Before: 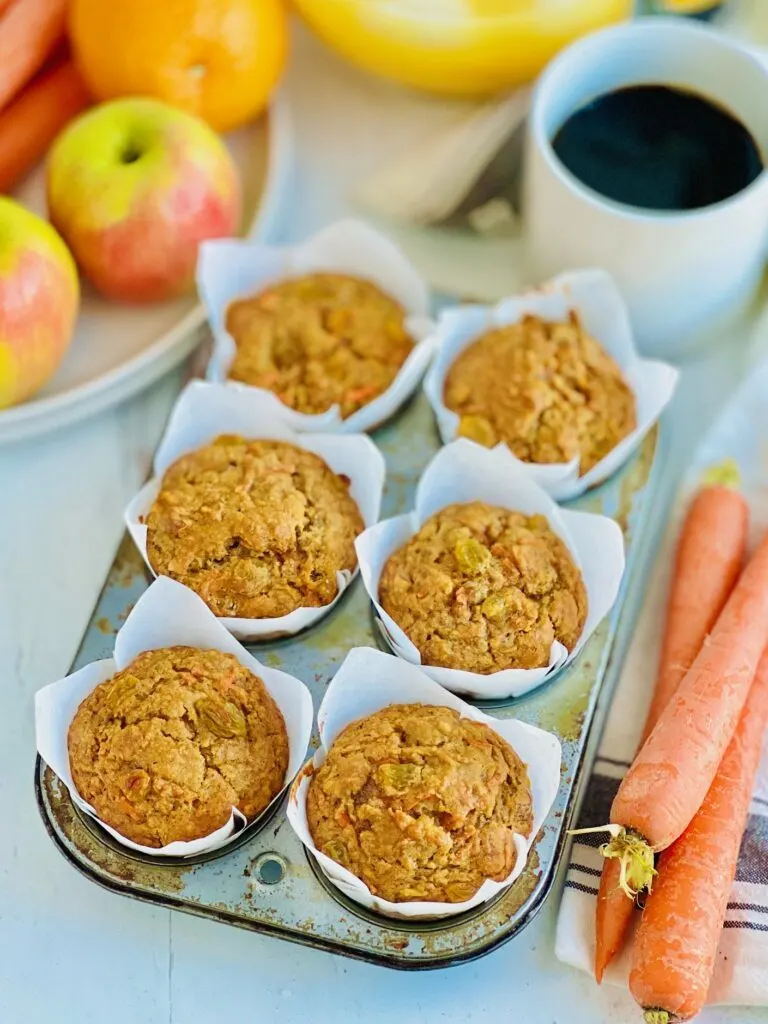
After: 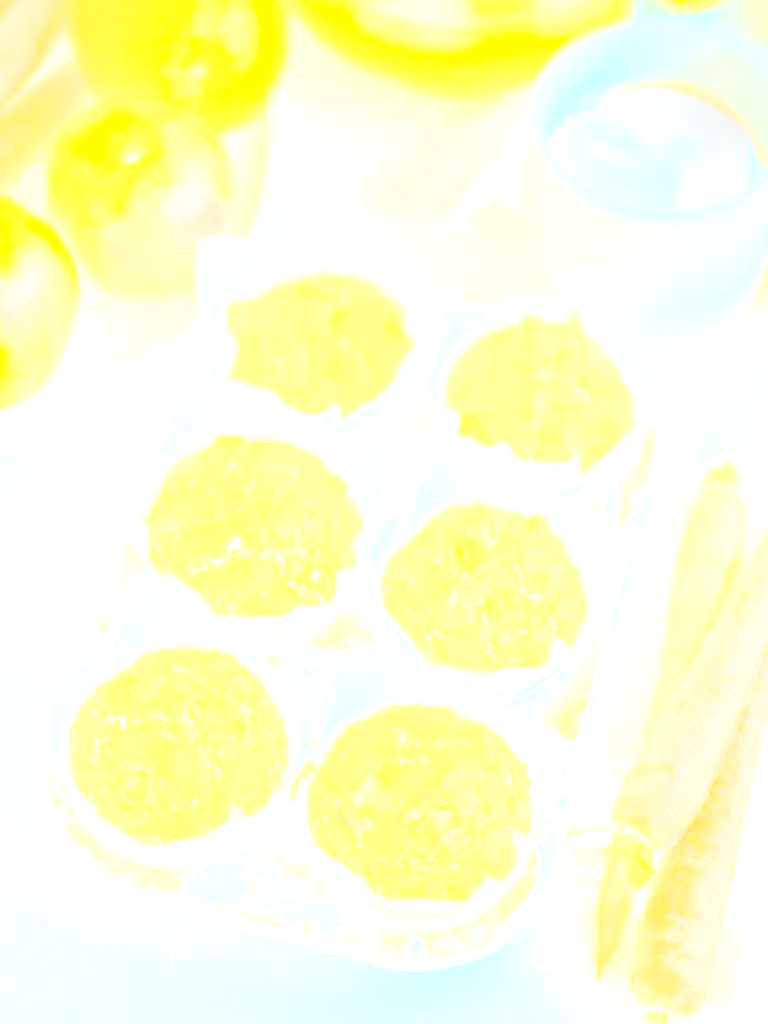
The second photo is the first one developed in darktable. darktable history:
sharpen: amount 0.2
bloom: size 25%, threshold 5%, strength 90%
